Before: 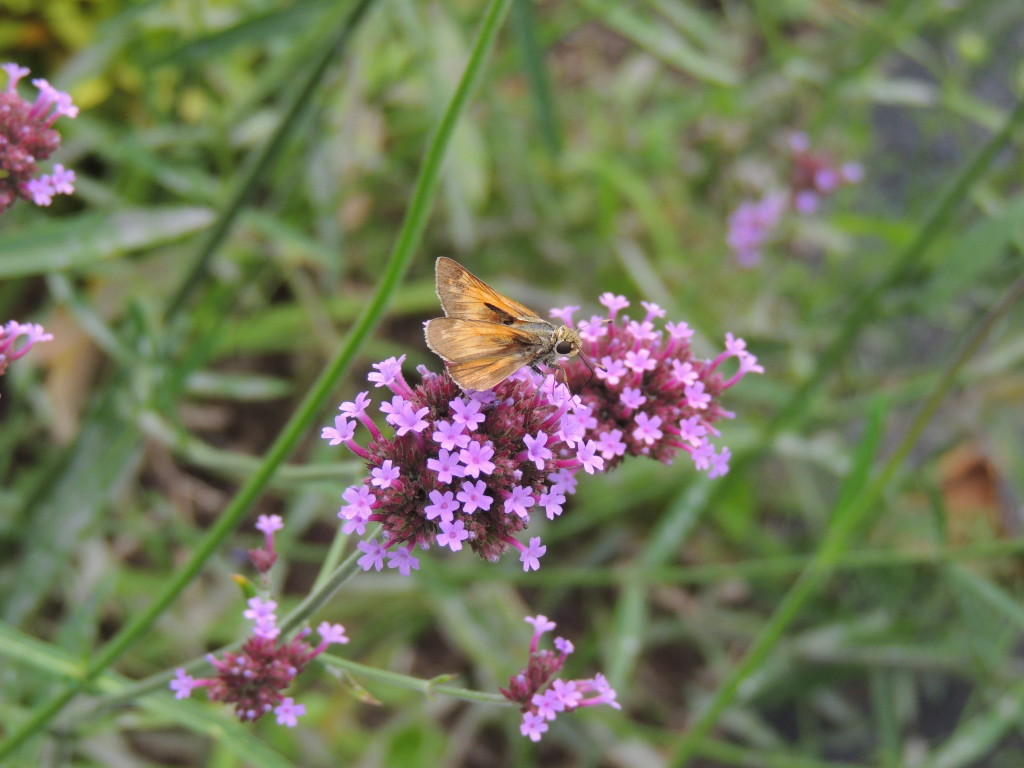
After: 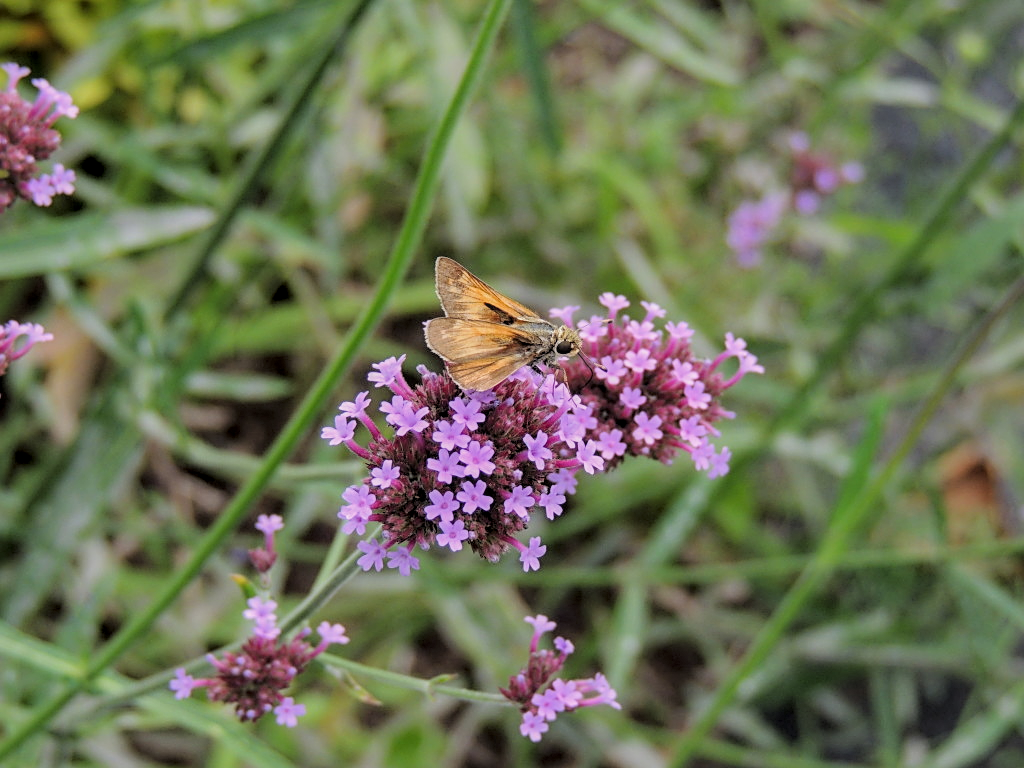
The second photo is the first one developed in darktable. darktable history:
filmic rgb: black relative exposure -7.74 EV, white relative exposure 4.35 EV, target black luminance 0%, hardness 3.76, latitude 50.53%, contrast 1.072, highlights saturation mix 9.71%, shadows ↔ highlights balance -0.28%
local contrast: on, module defaults
sharpen: on, module defaults
color correction: highlights b* 0.009
